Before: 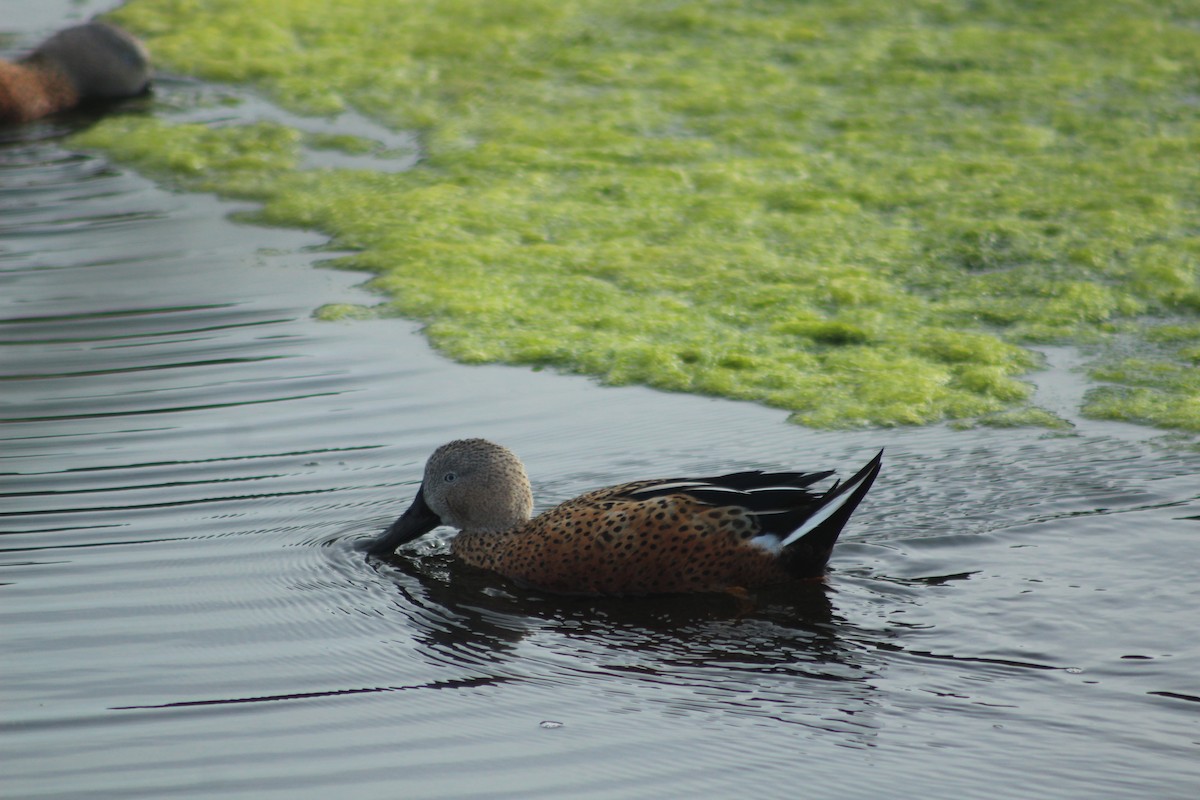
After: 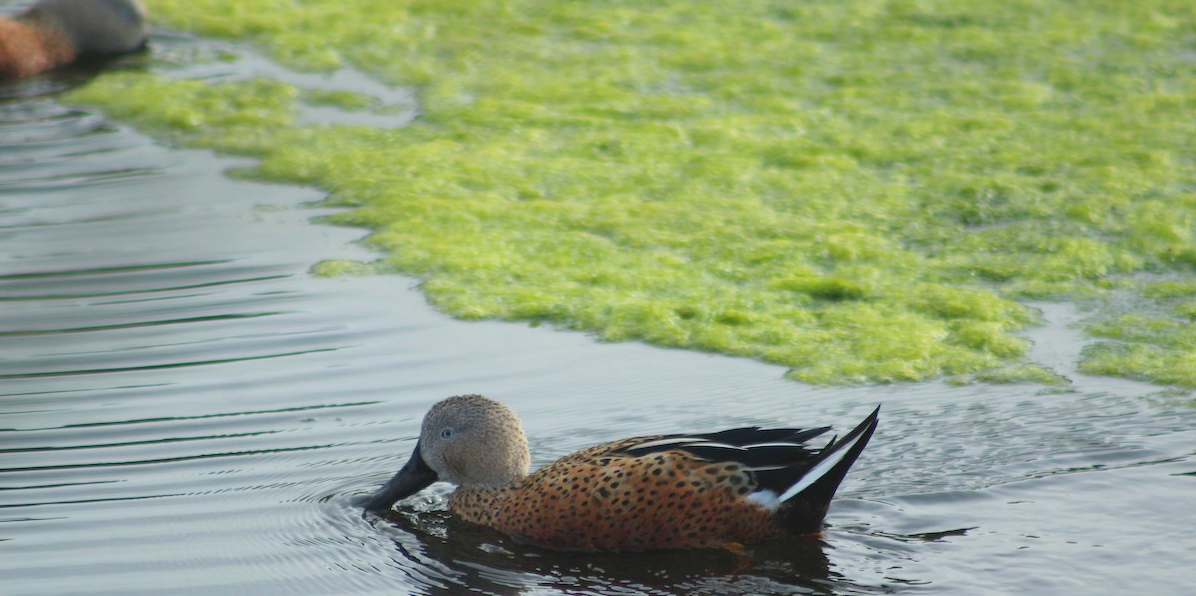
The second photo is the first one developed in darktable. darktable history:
levels: levels [0, 0.43, 0.984]
crop: left 0.292%, top 5.552%, bottom 19.842%
